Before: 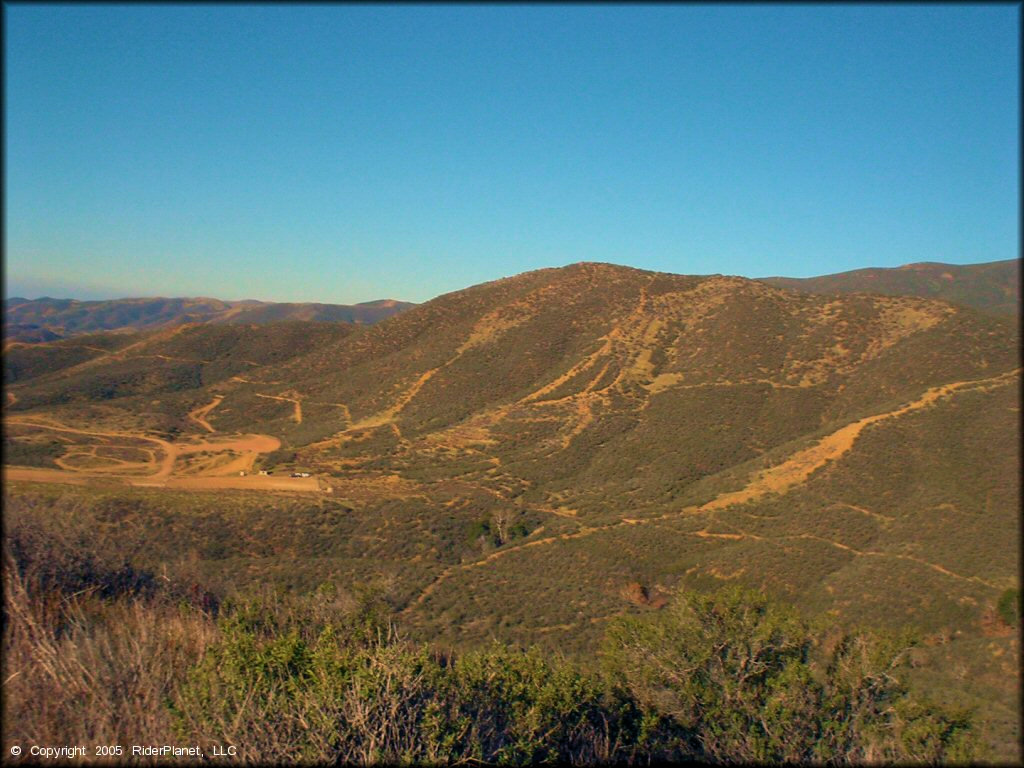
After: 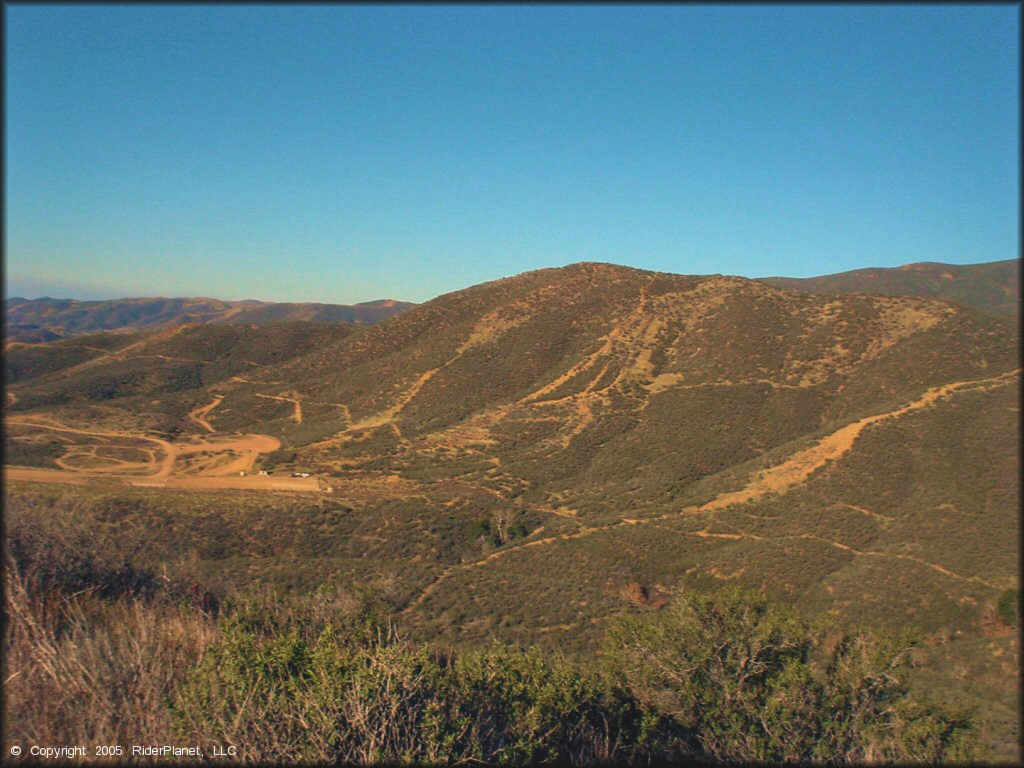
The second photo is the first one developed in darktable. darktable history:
local contrast: on, module defaults
exposure: black level correction -0.015, exposure -0.13 EV, compensate highlight preservation false
